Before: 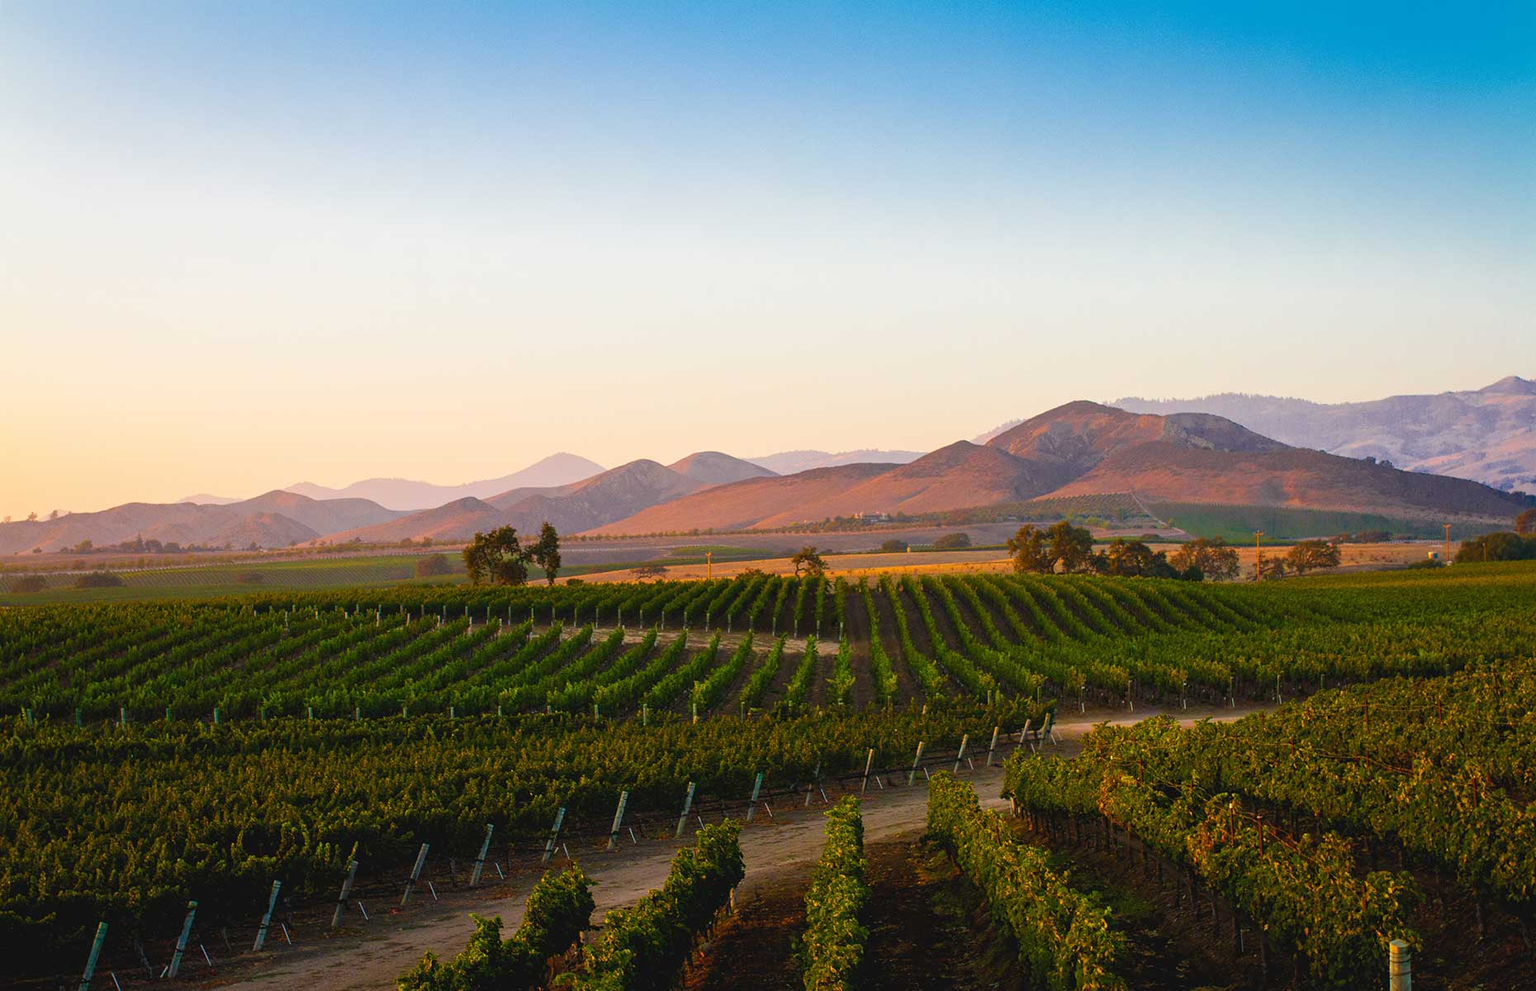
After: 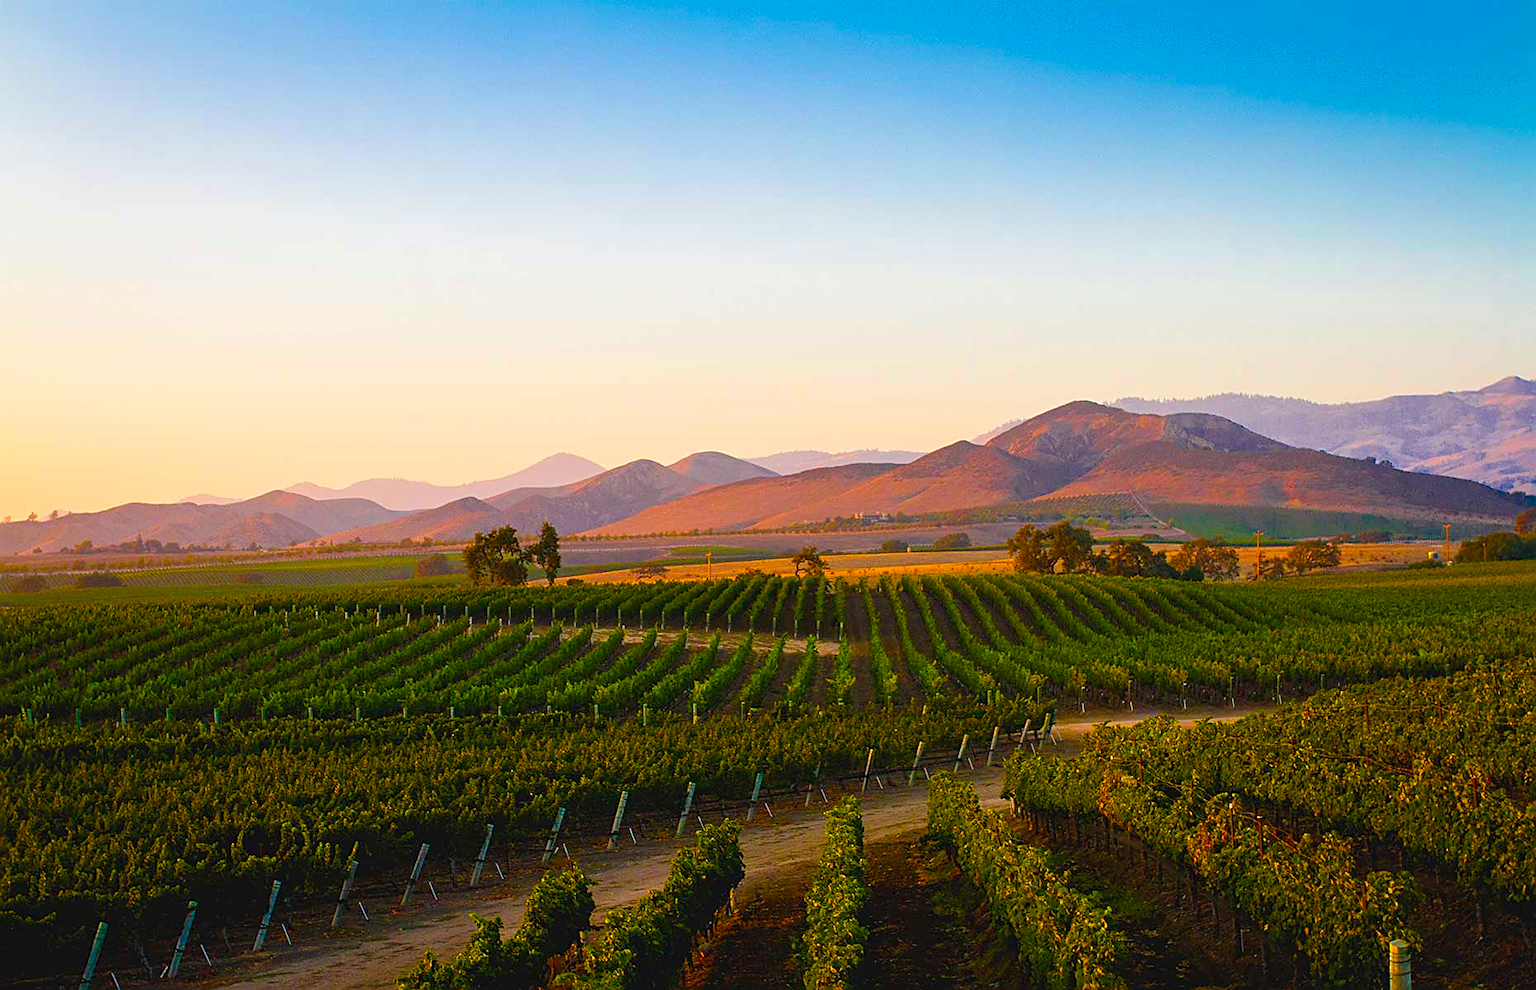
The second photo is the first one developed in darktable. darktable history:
color correction: highlights a* 0.07, highlights b* -0.77
velvia: strength 31.68%, mid-tones bias 0.206
sharpen: on, module defaults
